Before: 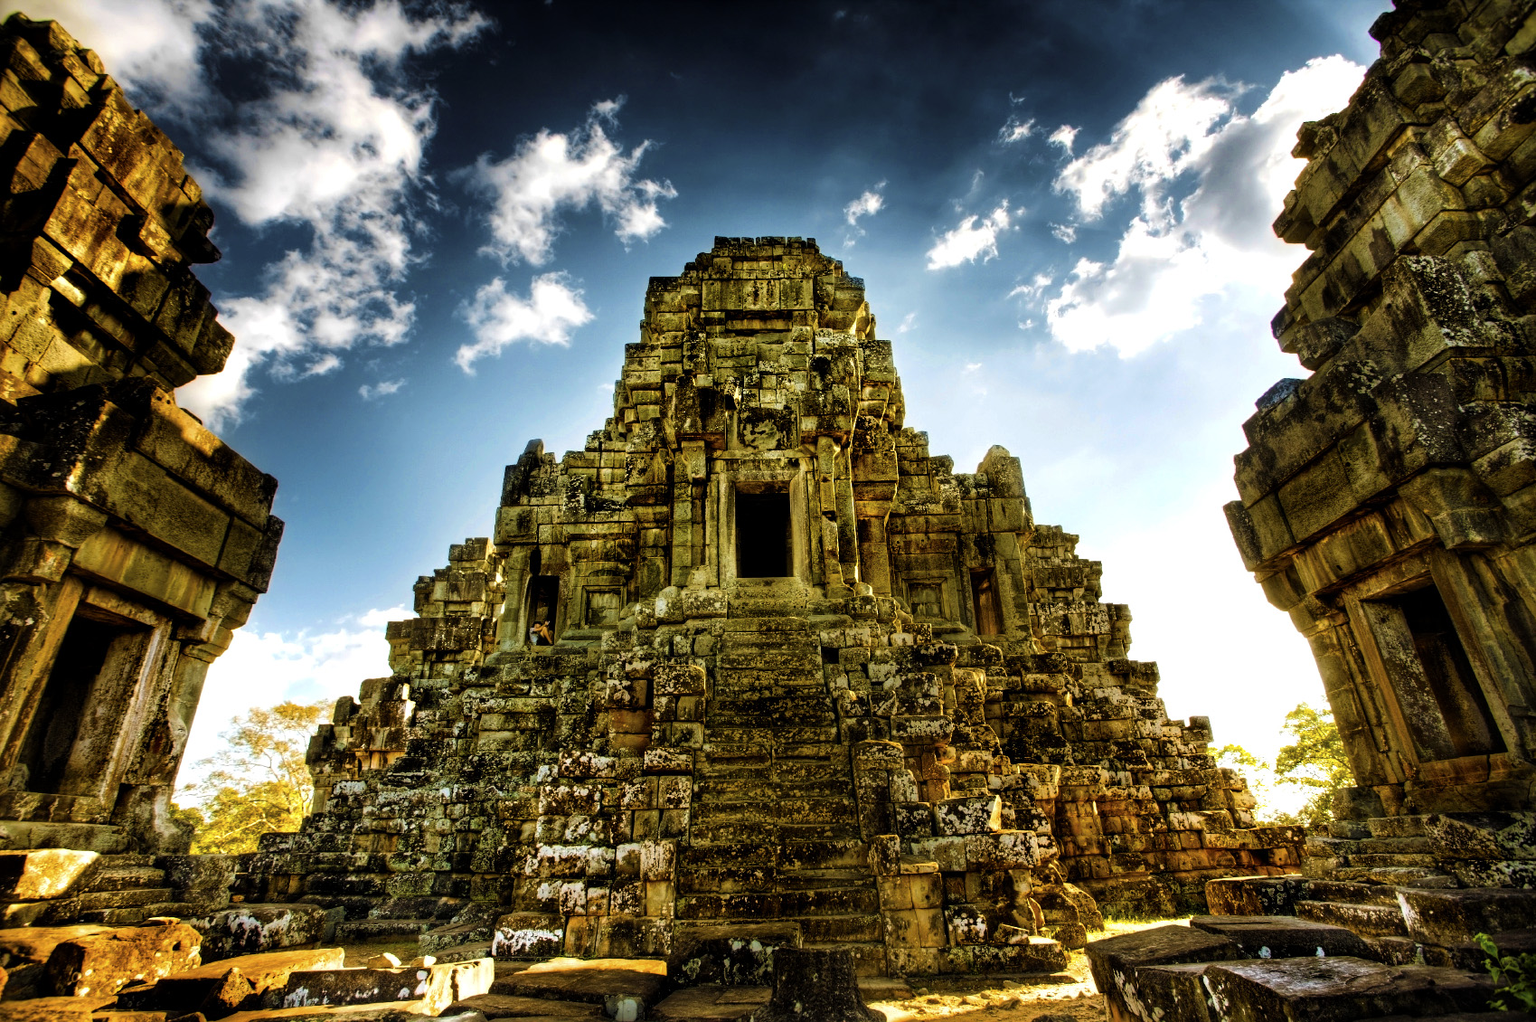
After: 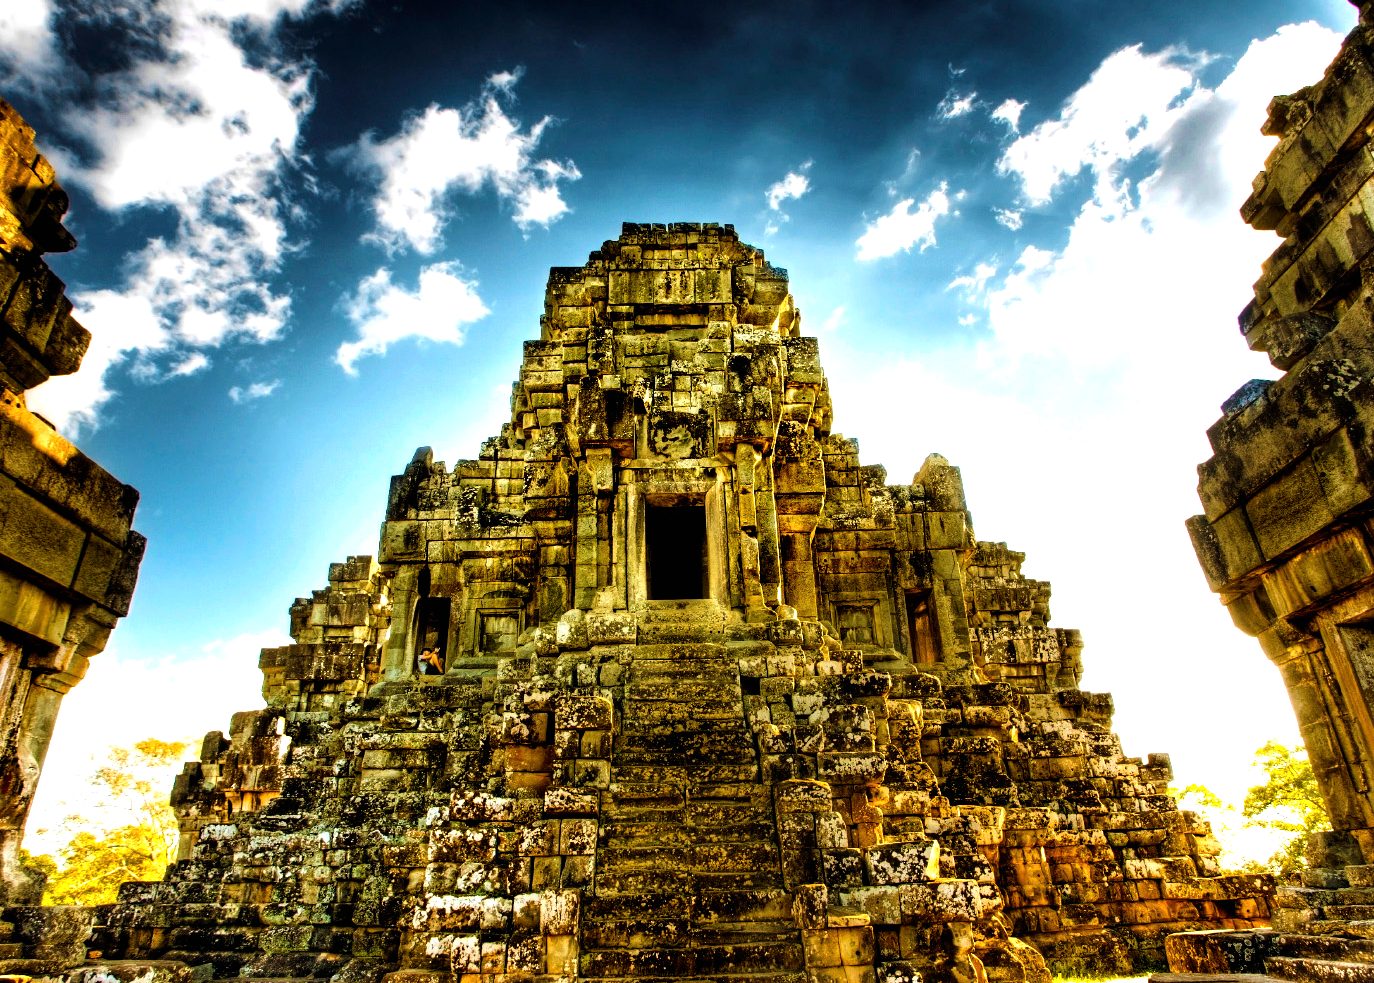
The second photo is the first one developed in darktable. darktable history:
crop: left 9.929%, top 3.475%, right 9.188%, bottom 9.529%
exposure: black level correction 0, exposure 0.7 EV, compensate exposure bias true, compensate highlight preservation false
